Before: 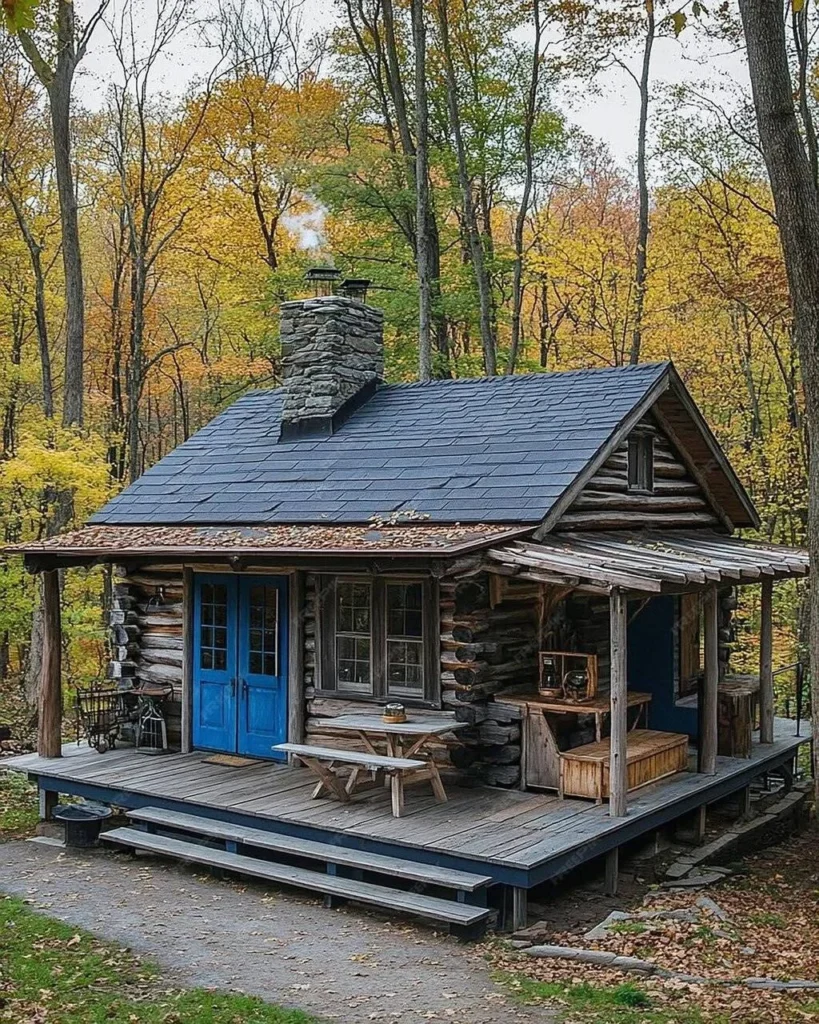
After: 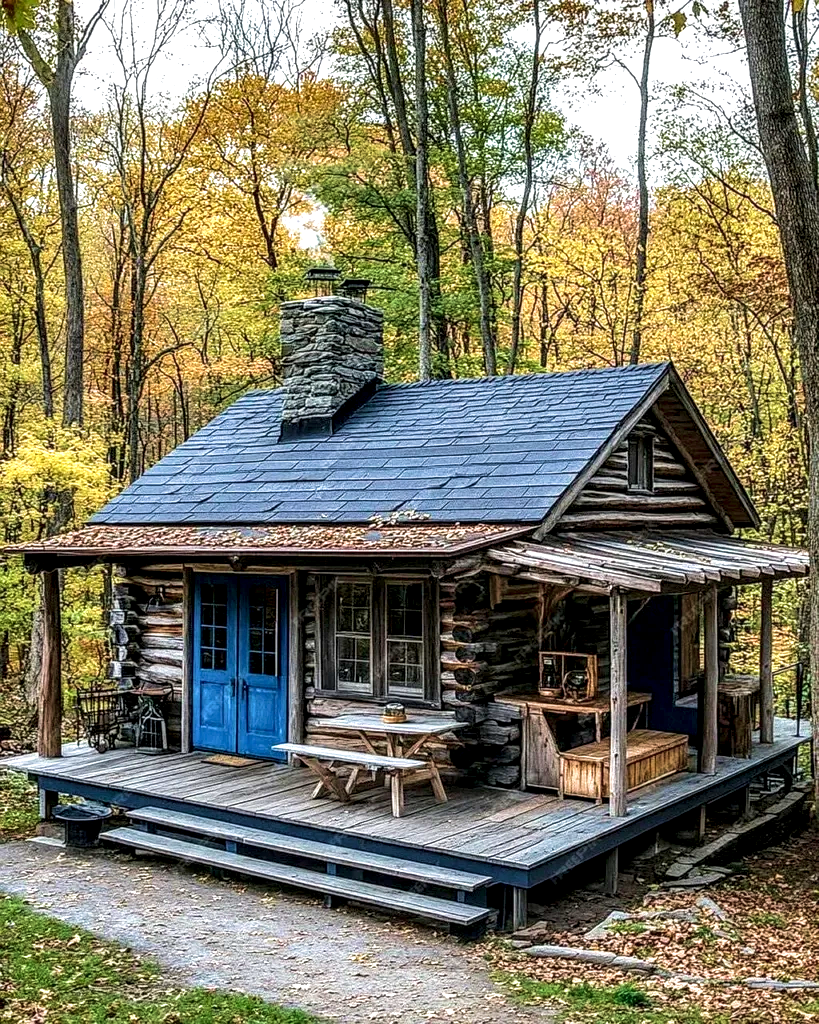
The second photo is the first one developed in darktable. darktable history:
color balance rgb: on, module defaults
exposure: black level correction 0, exposure 0.5 EV, compensate exposure bias true, compensate highlight preservation false
velvia: strength 40%
local contrast: highlights 19%, detail 186%
